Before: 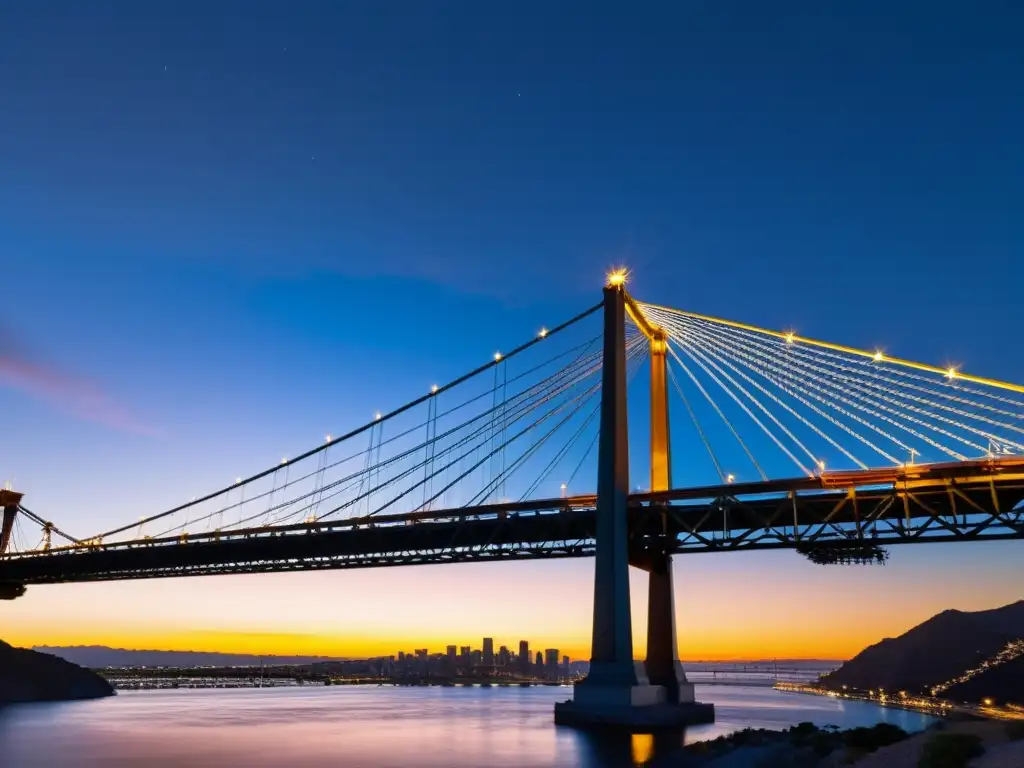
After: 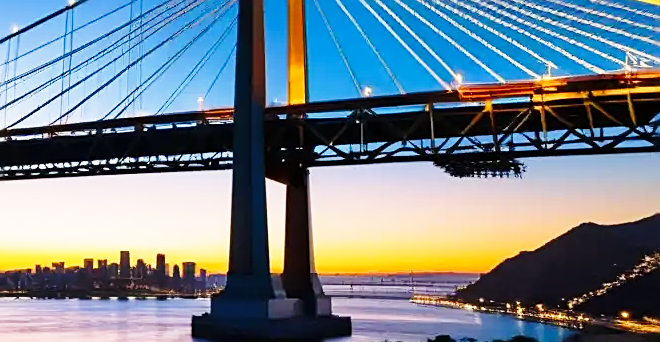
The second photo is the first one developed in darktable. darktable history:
base curve: curves: ch0 [(0, 0) (0.028, 0.03) (0.121, 0.232) (0.46, 0.748) (0.859, 0.968) (1, 1)], preserve colors none
sharpen: on, module defaults
crop and rotate: left 35.523%, top 50.517%, bottom 4.896%
